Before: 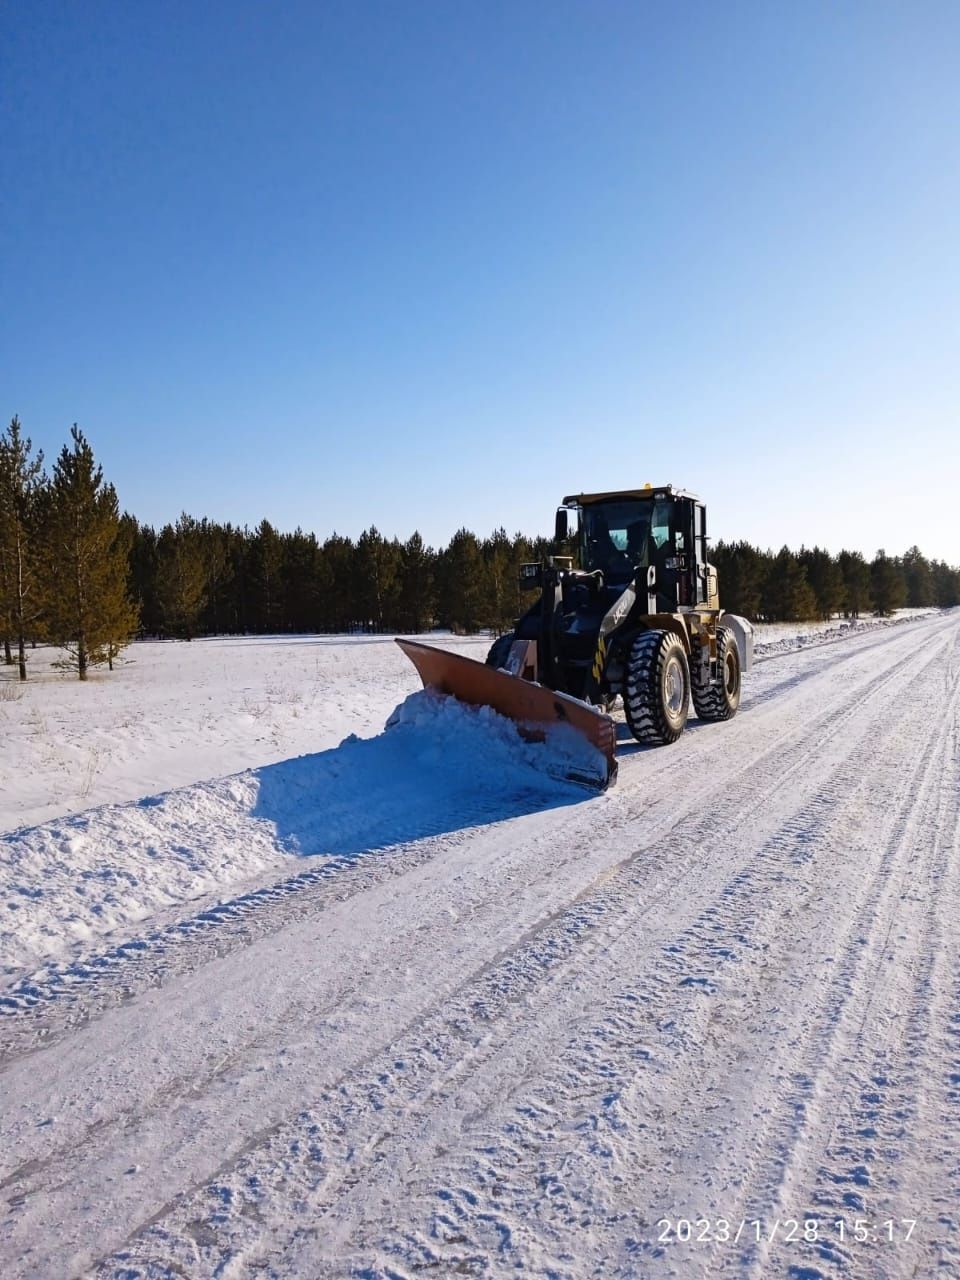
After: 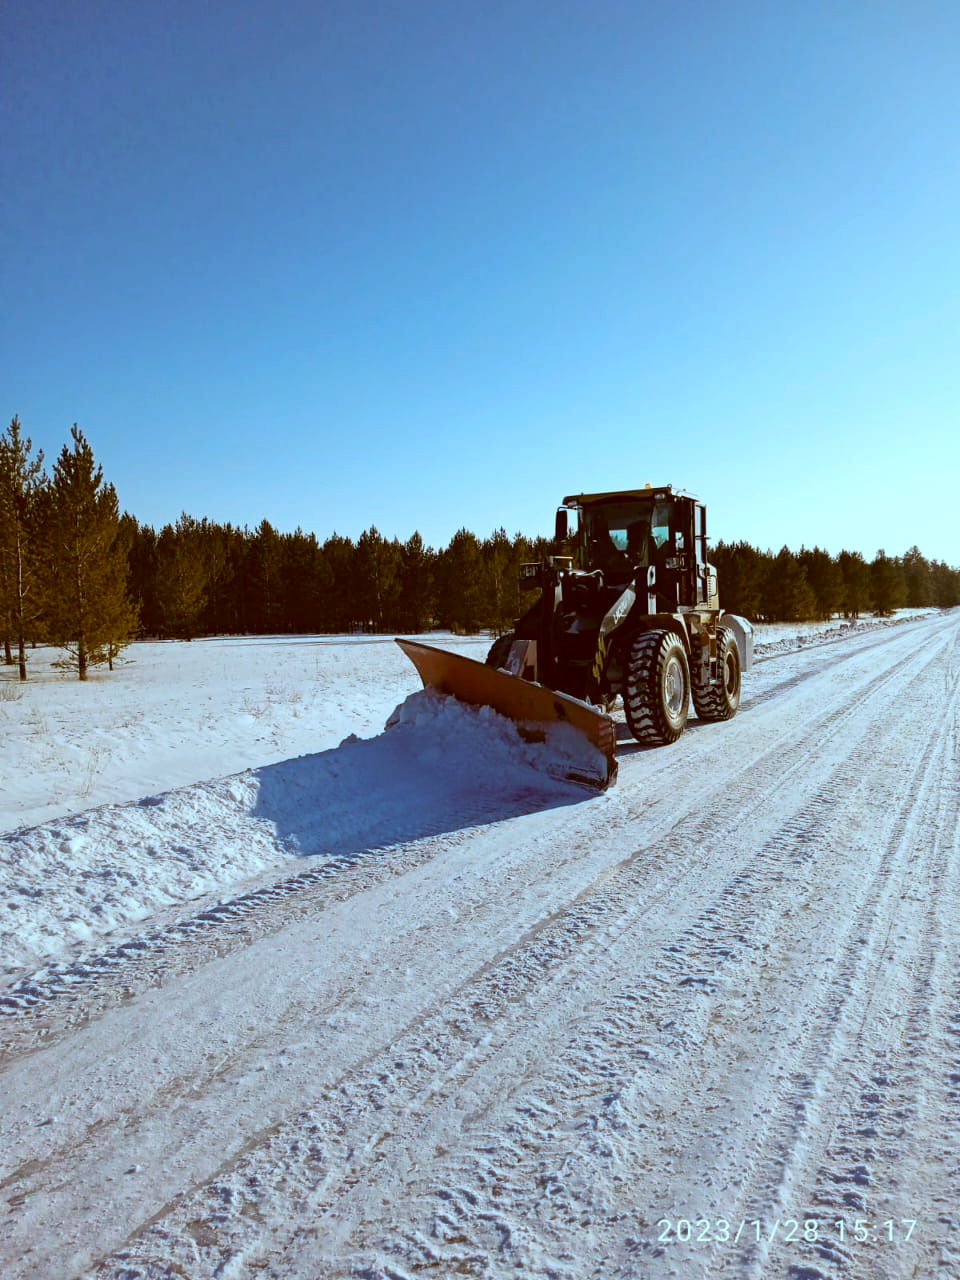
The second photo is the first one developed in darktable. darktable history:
tone equalizer: on, module defaults
color correction: highlights a* -14.55, highlights b* -16.92, shadows a* 10.66, shadows b* 28.91
